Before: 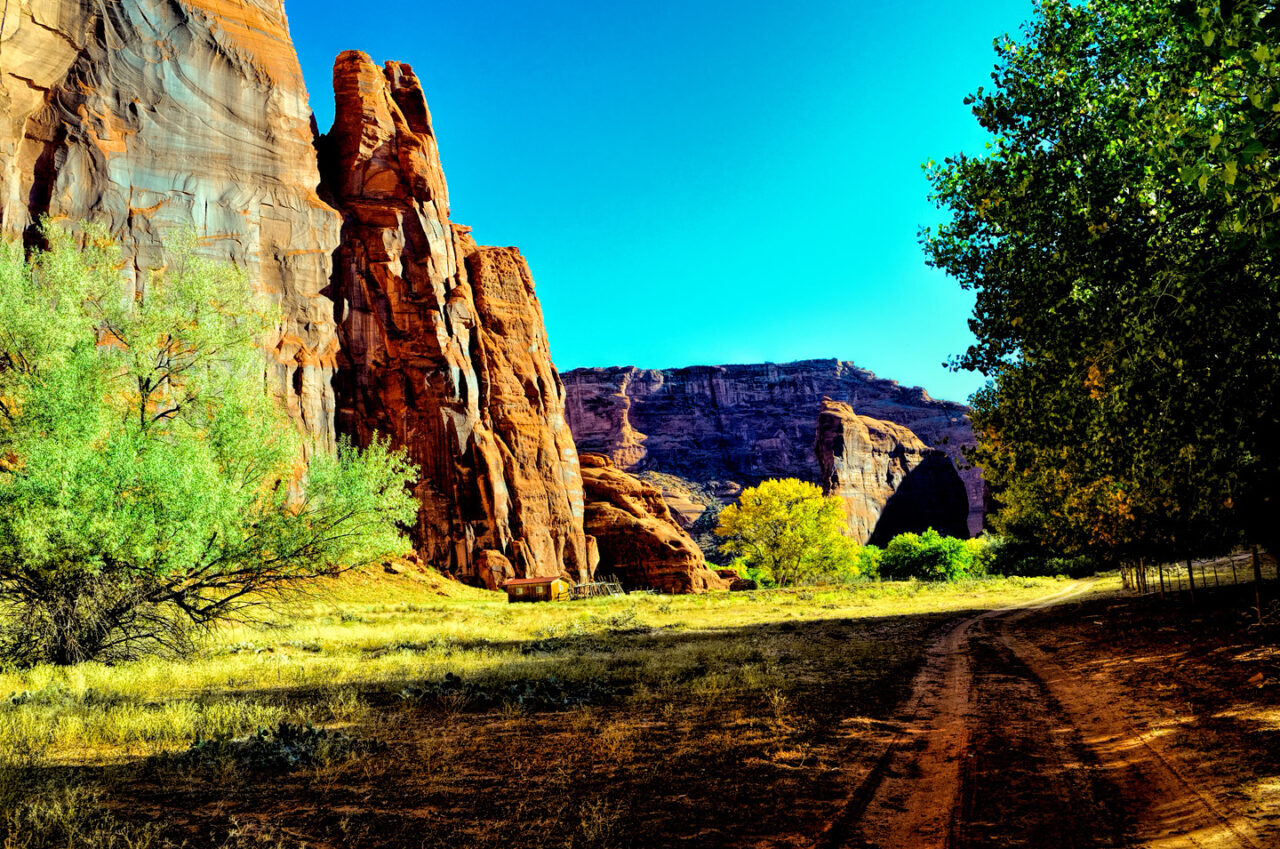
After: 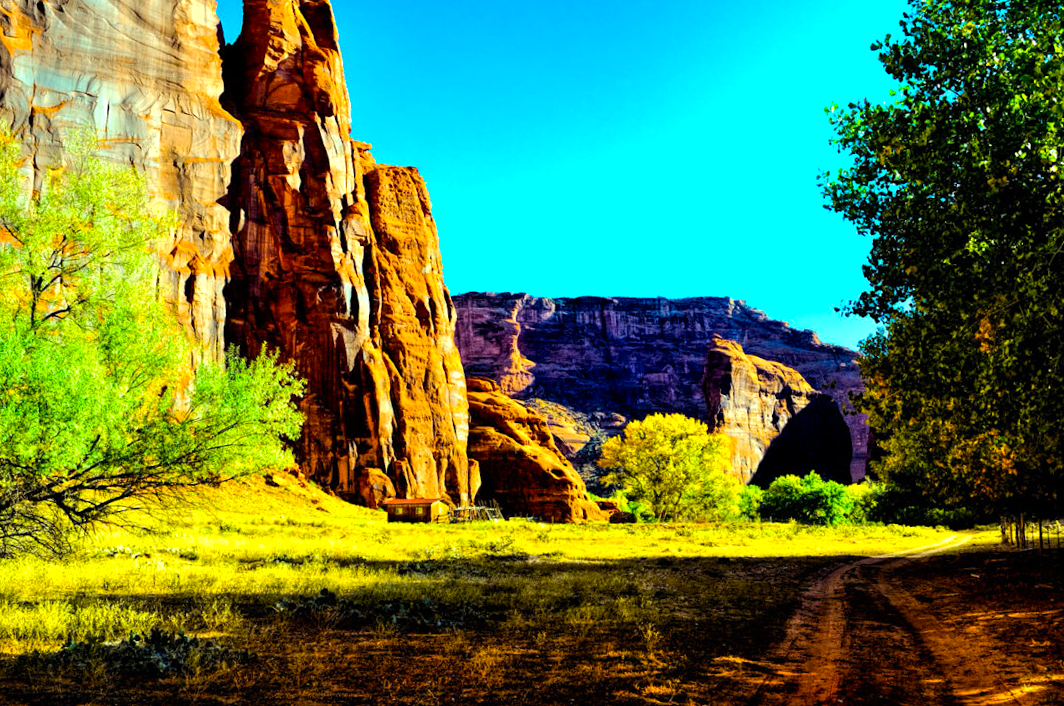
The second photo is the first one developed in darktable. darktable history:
crop and rotate: angle -3.27°, left 5.211%, top 5.211%, right 4.607%, bottom 4.607%
tone equalizer: -8 EV -0.417 EV, -7 EV -0.389 EV, -6 EV -0.333 EV, -5 EV -0.222 EV, -3 EV 0.222 EV, -2 EV 0.333 EV, -1 EV 0.389 EV, +0 EV 0.417 EV, edges refinement/feathering 500, mask exposure compensation -1.57 EV, preserve details no
color balance rgb: perceptual saturation grading › global saturation 25%, global vibrance 20%
